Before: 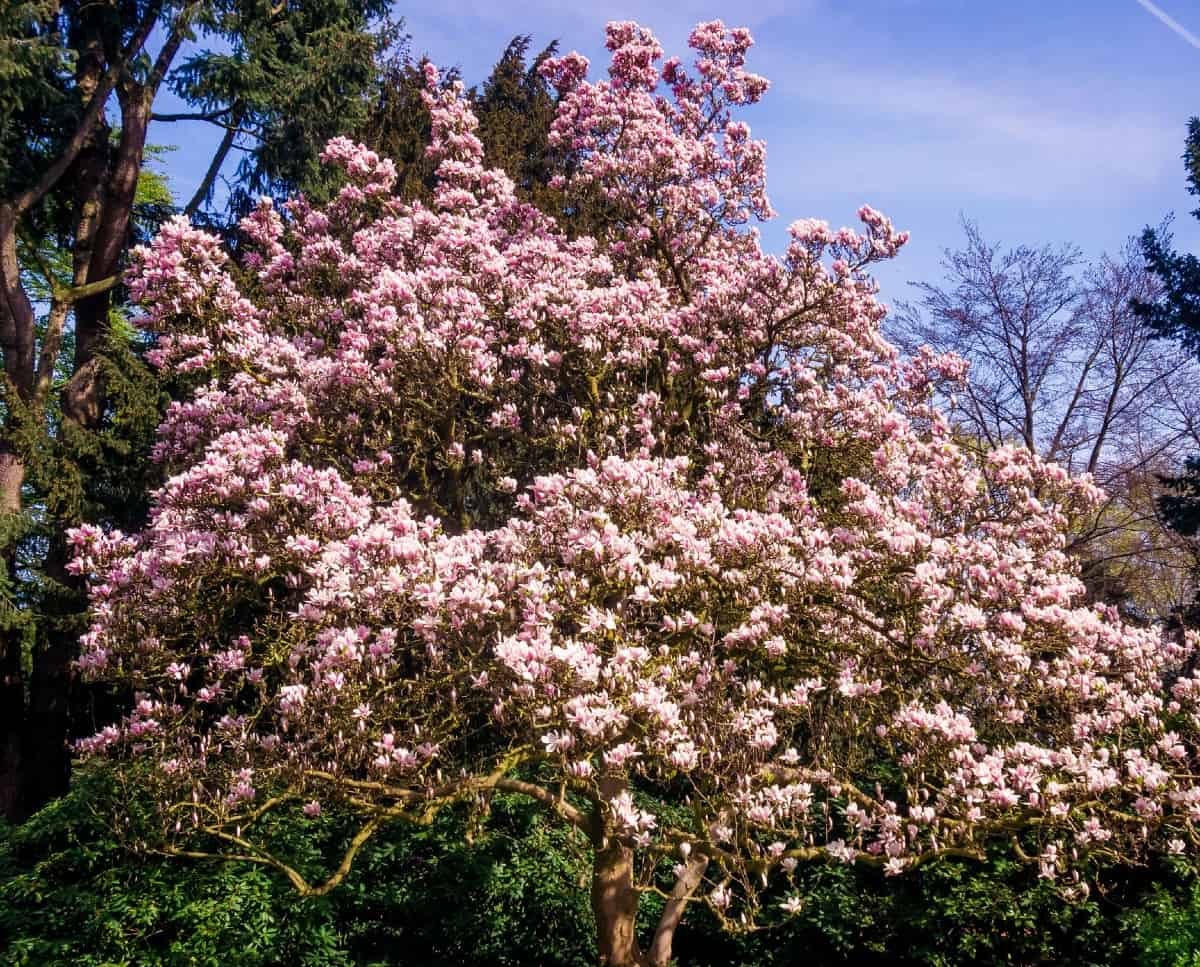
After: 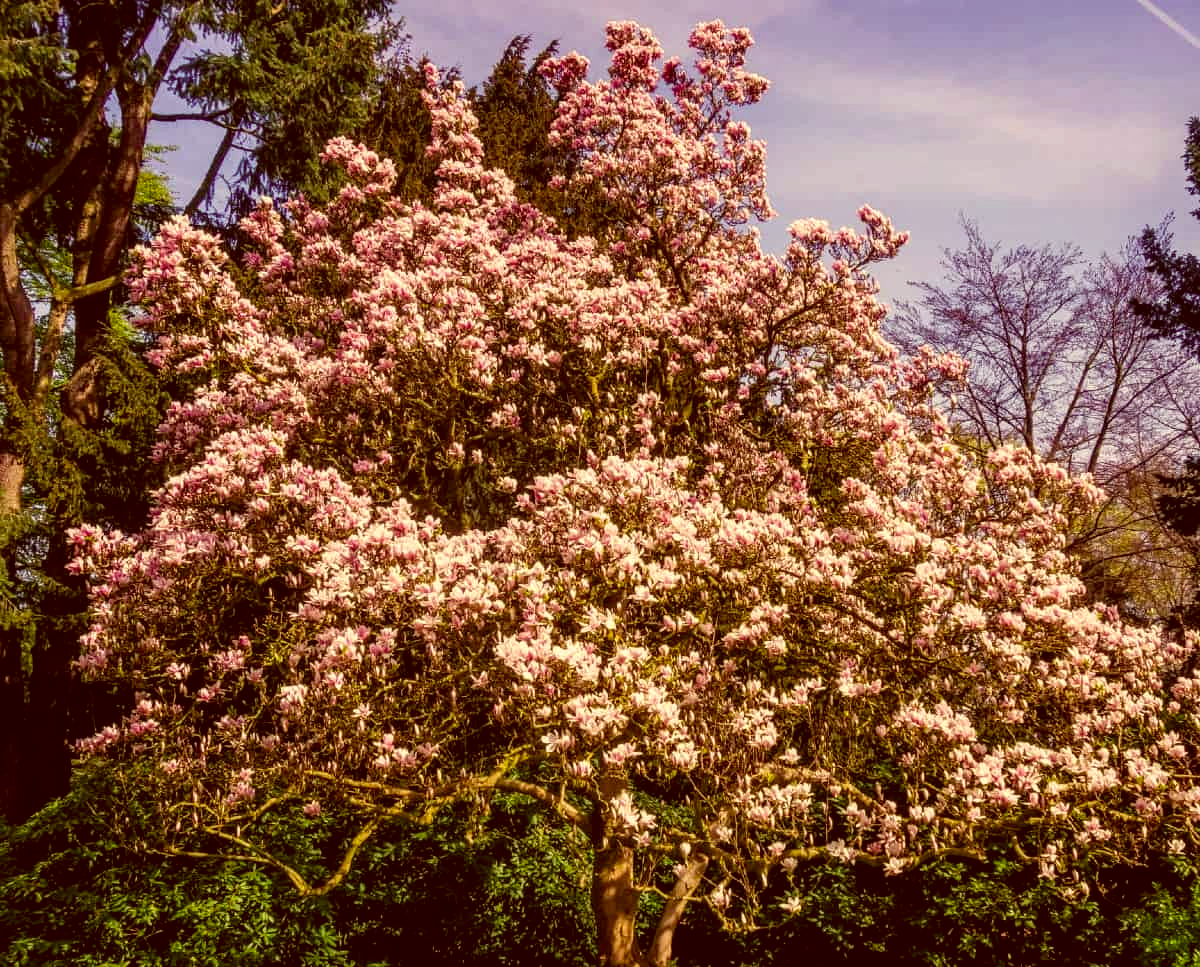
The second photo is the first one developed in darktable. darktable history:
local contrast: on, module defaults
color correction: highlights a* 1.23, highlights b* 23.88, shadows a* 15.53, shadows b* 24.62
